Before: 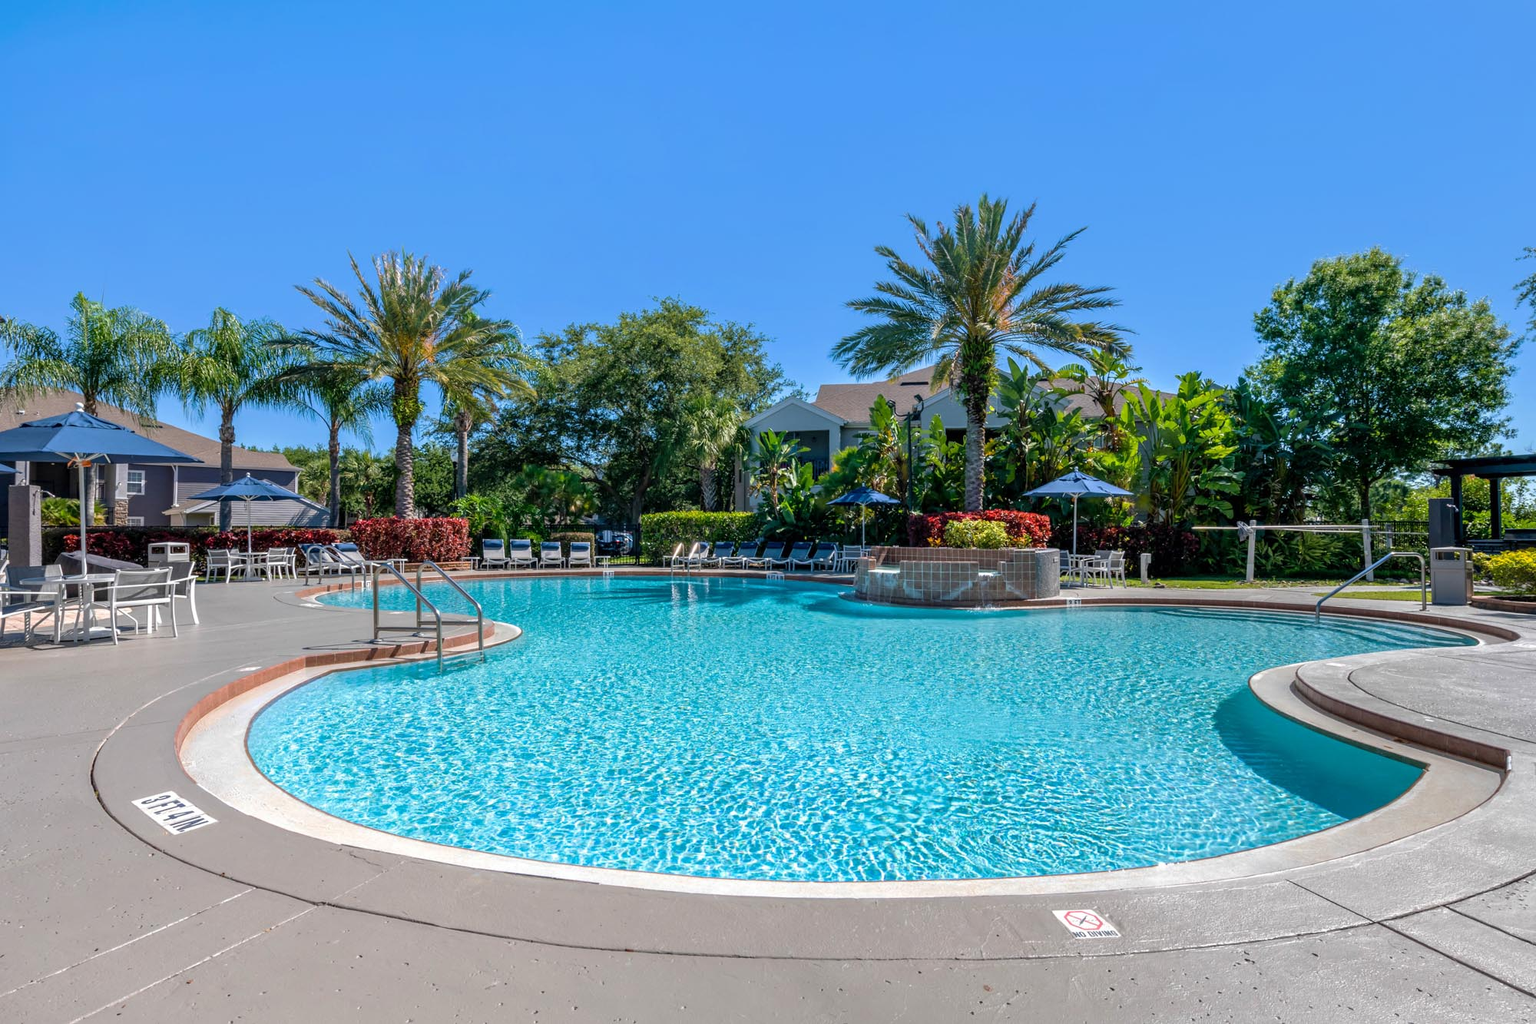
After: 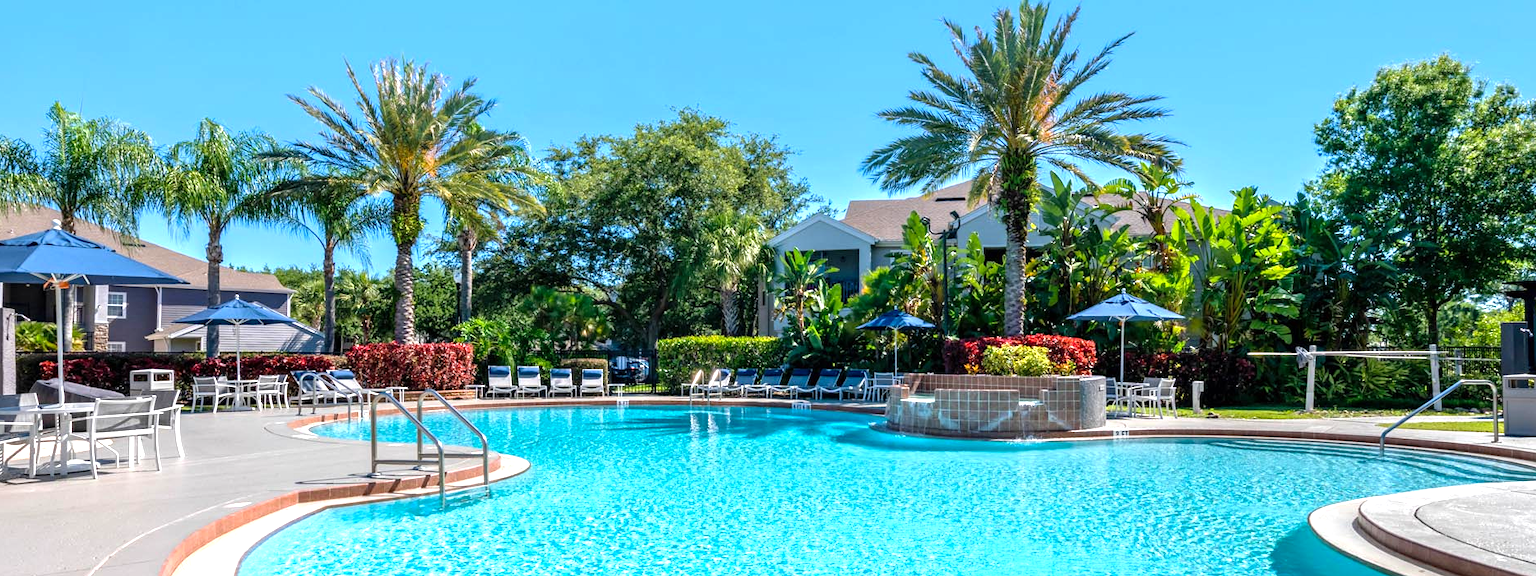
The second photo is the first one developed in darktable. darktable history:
levels: levels [0, 0.394, 0.787]
crop: left 1.784%, top 19.331%, right 4.815%, bottom 28.05%
